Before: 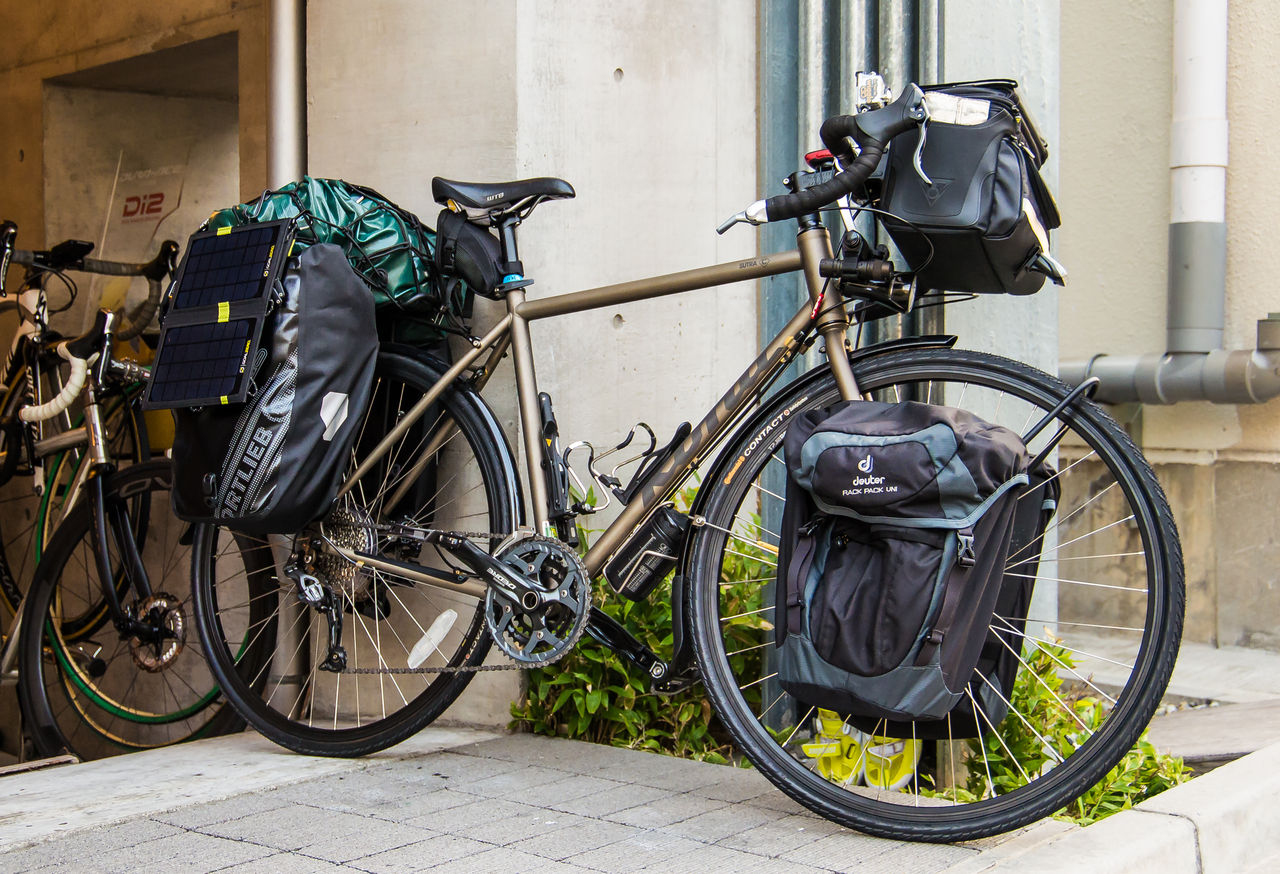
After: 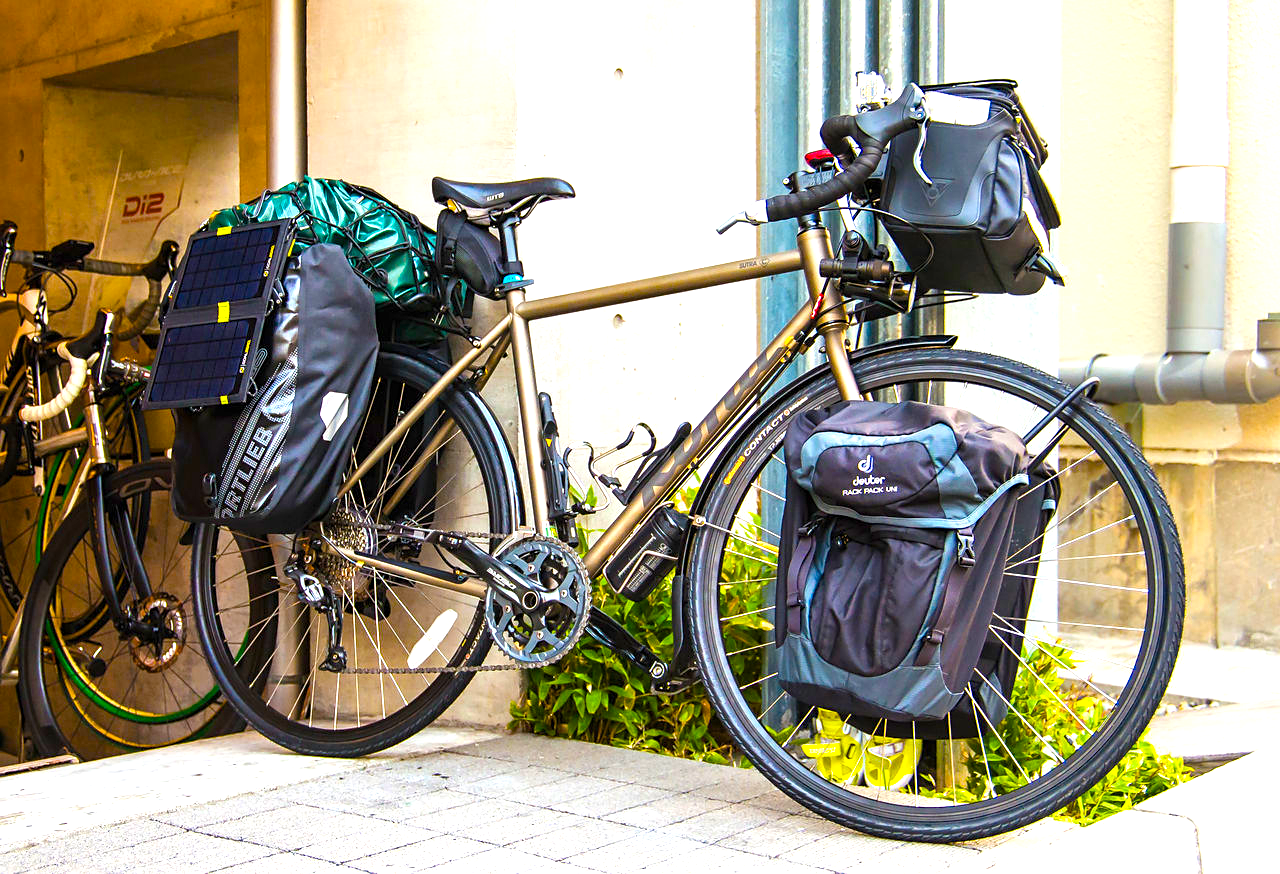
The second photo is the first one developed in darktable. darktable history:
color balance rgb: linear chroma grading › global chroma 15.206%, perceptual saturation grading › global saturation 36.951%, perceptual saturation grading › shadows 35.746%, perceptual brilliance grading › global brilliance 9.316%, perceptual brilliance grading › shadows 14.635%
exposure: black level correction 0, exposure 0.499 EV, compensate highlight preservation false
sharpen: amount 0.205
